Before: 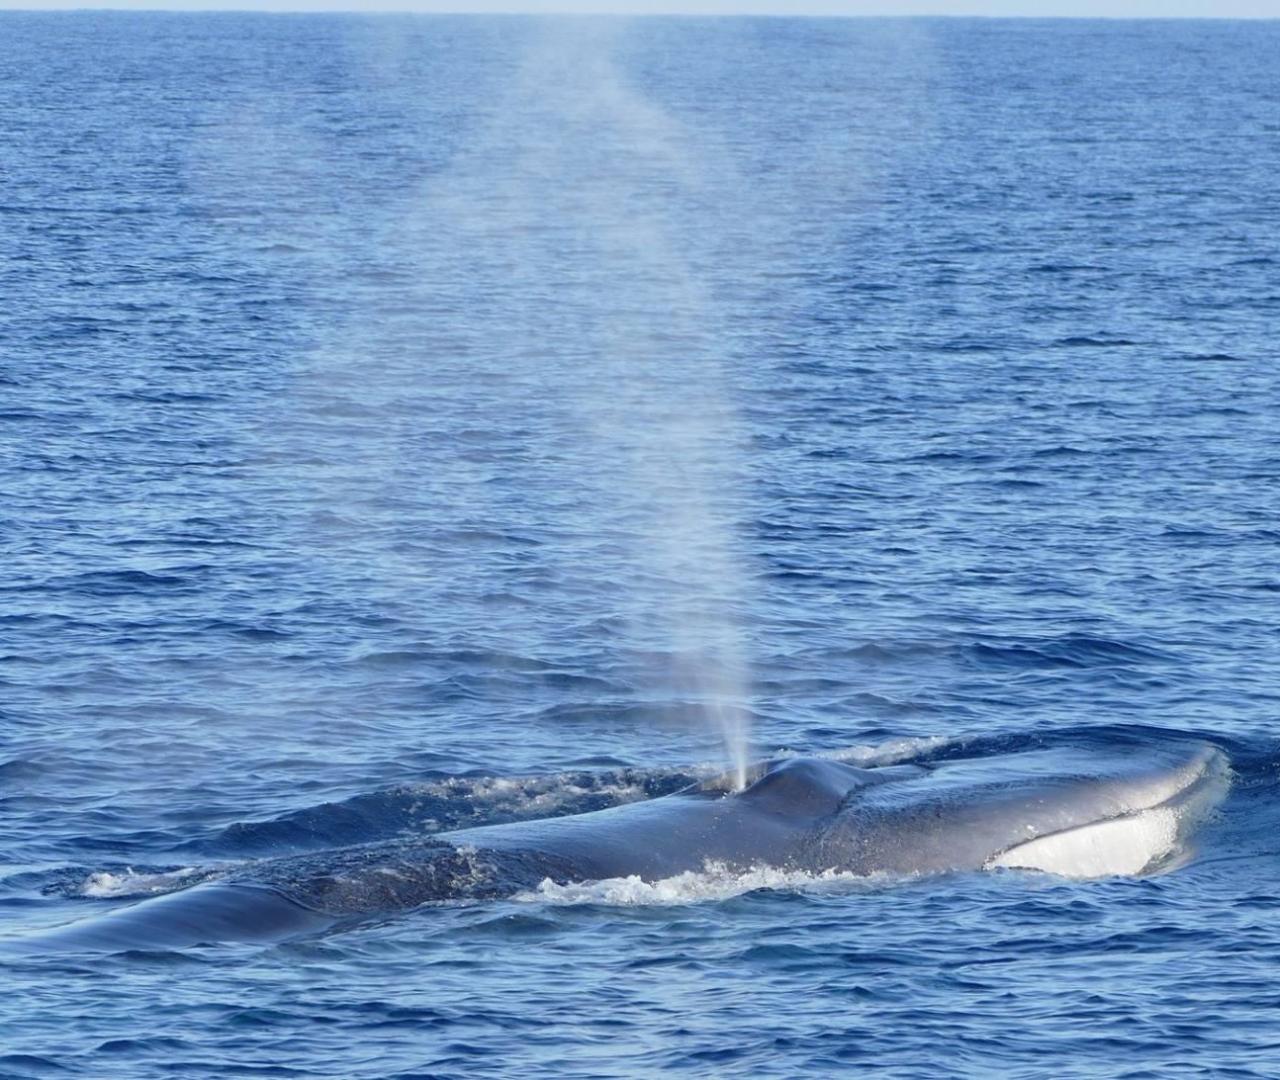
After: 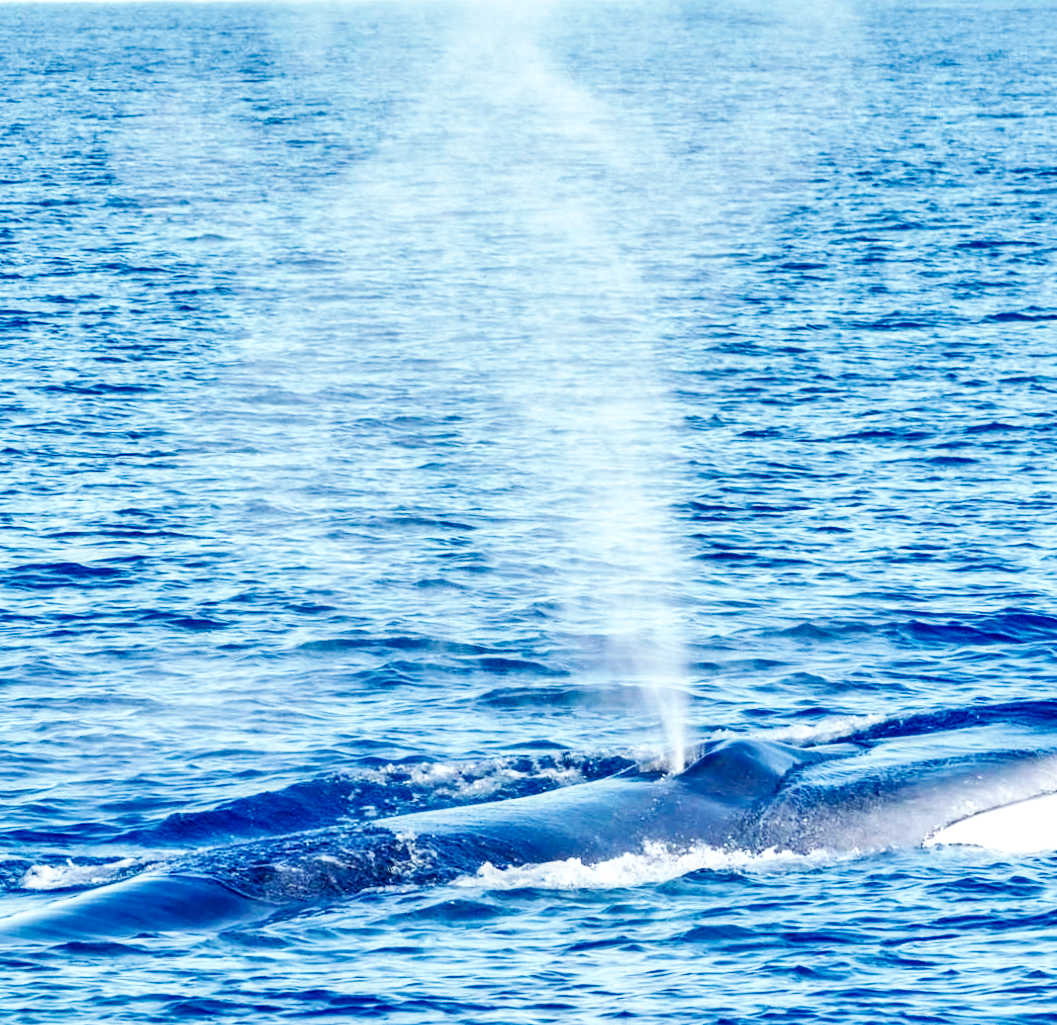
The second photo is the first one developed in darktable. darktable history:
crop and rotate: angle 1°, left 4.281%, top 0.642%, right 11.383%, bottom 2.486%
exposure: black level correction 0.01, exposure 0.011 EV, compensate highlight preservation false
base curve: curves: ch0 [(0, 0) (0.007, 0.004) (0.027, 0.03) (0.046, 0.07) (0.207, 0.54) (0.442, 0.872) (0.673, 0.972) (1, 1)], preserve colors none
shadows and highlights: soften with gaussian
contrast brightness saturation: saturation -0.05
color calibration: illuminant custom, x 0.368, y 0.373, temperature 4330.32 K
local contrast: on, module defaults
